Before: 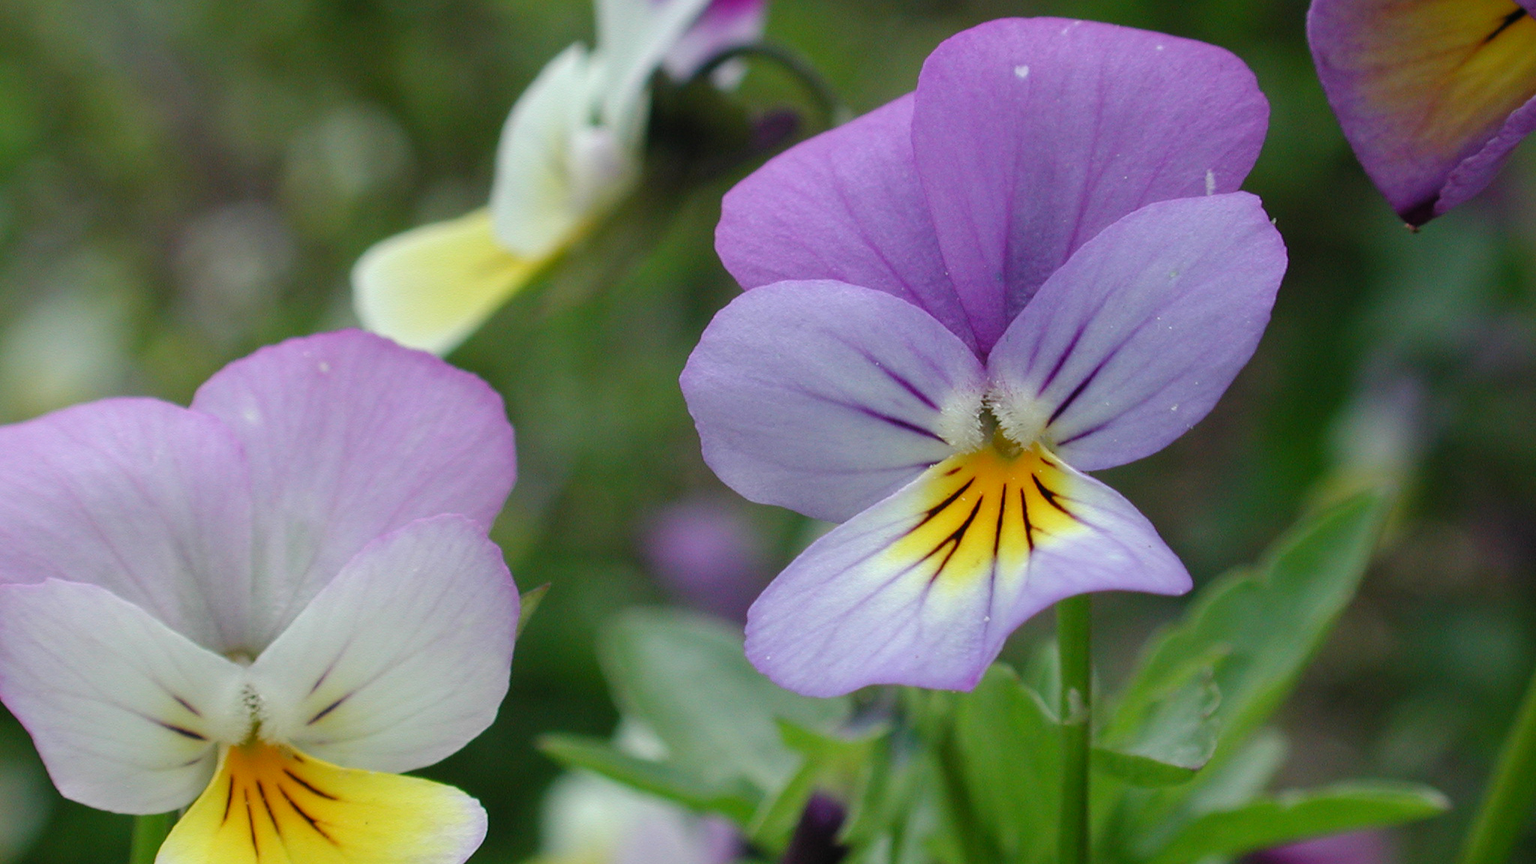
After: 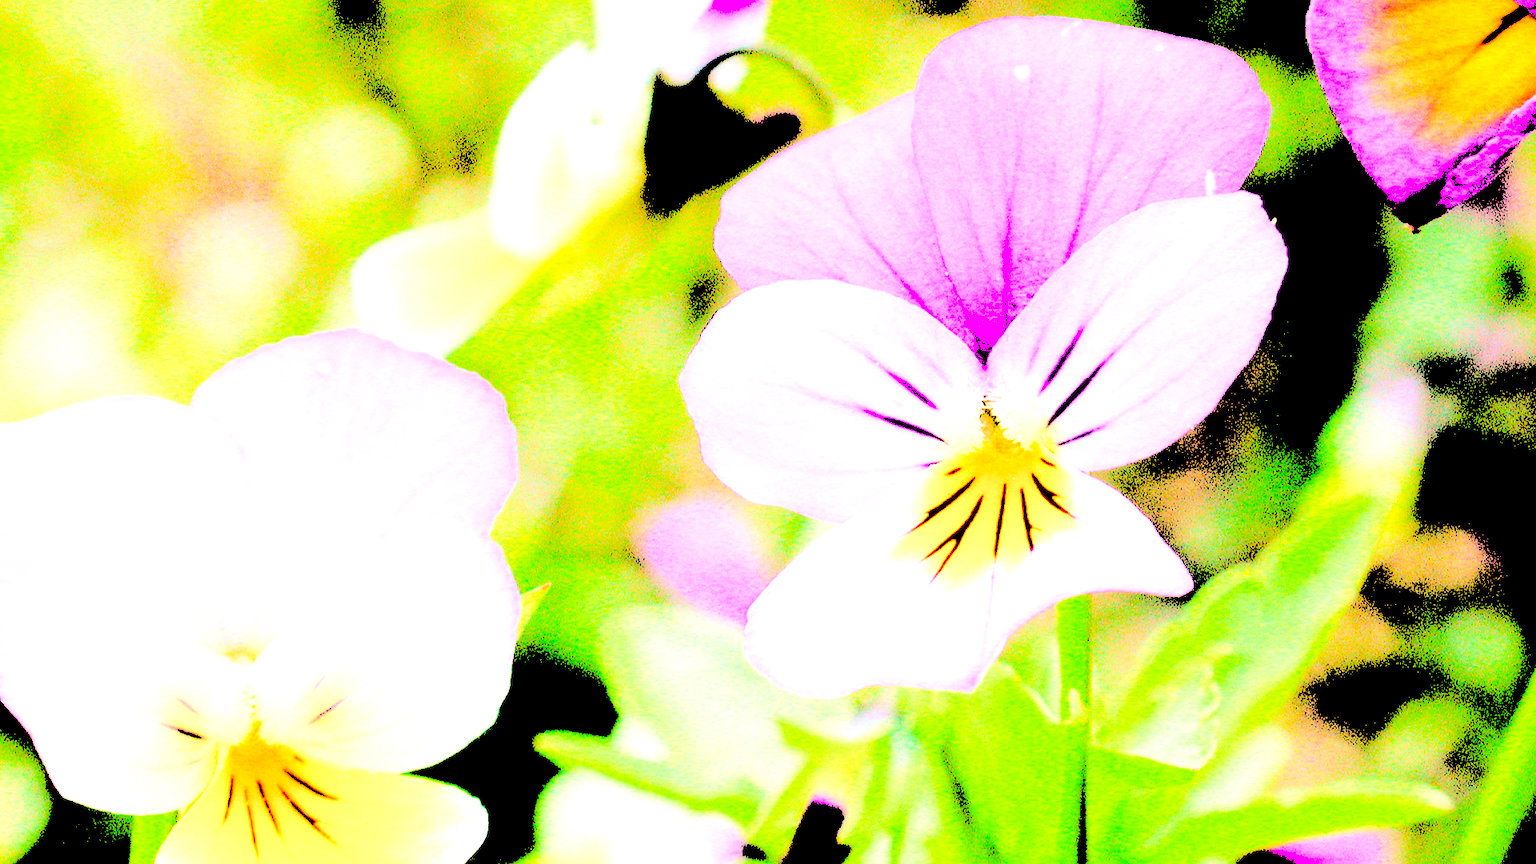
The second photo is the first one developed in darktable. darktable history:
exposure: black level correction 0.001, exposure 0.5 EV, compensate exposure bias true, compensate highlight preservation false
rgb levels: mode RGB, independent channels, levels [[0, 0.5, 1], [0, 0.521, 1], [0, 0.536, 1]]
color balance rgb: perceptual saturation grading › global saturation 20%, perceptual saturation grading › highlights -50%, perceptual saturation grading › shadows 30%
levels: levels [0.246, 0.246, 0.506]
